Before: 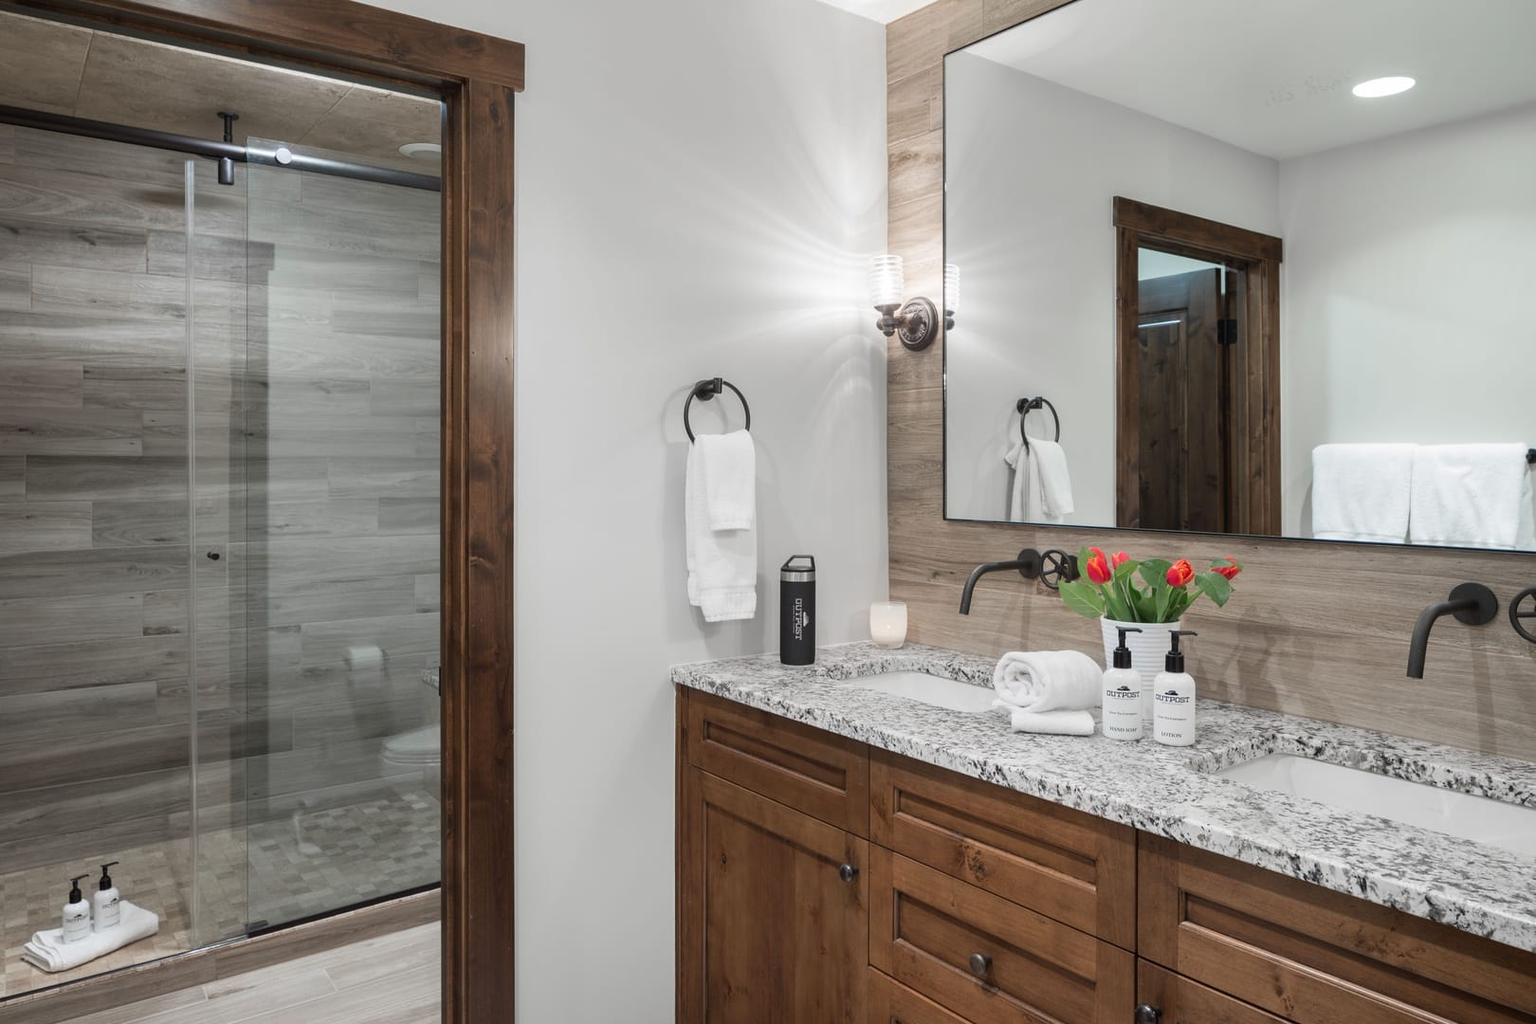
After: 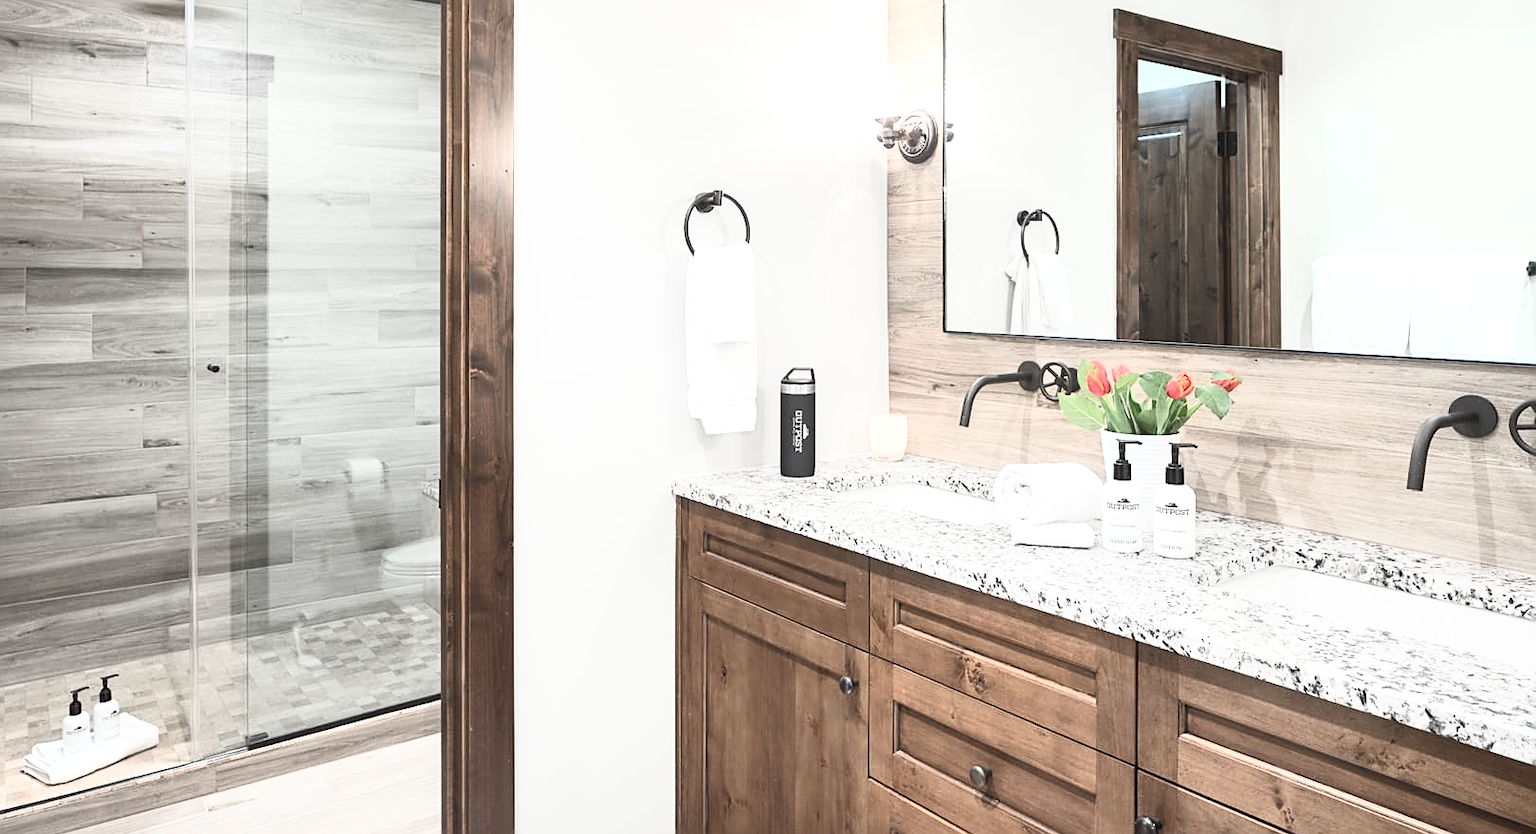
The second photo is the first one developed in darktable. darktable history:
sharpen: on, module defaults
contrast brightness saturation: contrast 0.431, brightness 0.547, saturation -0.205
crop and rotate: top 18.439%
exposure: exposure 0.562 EV, compensate highlight preservation false
